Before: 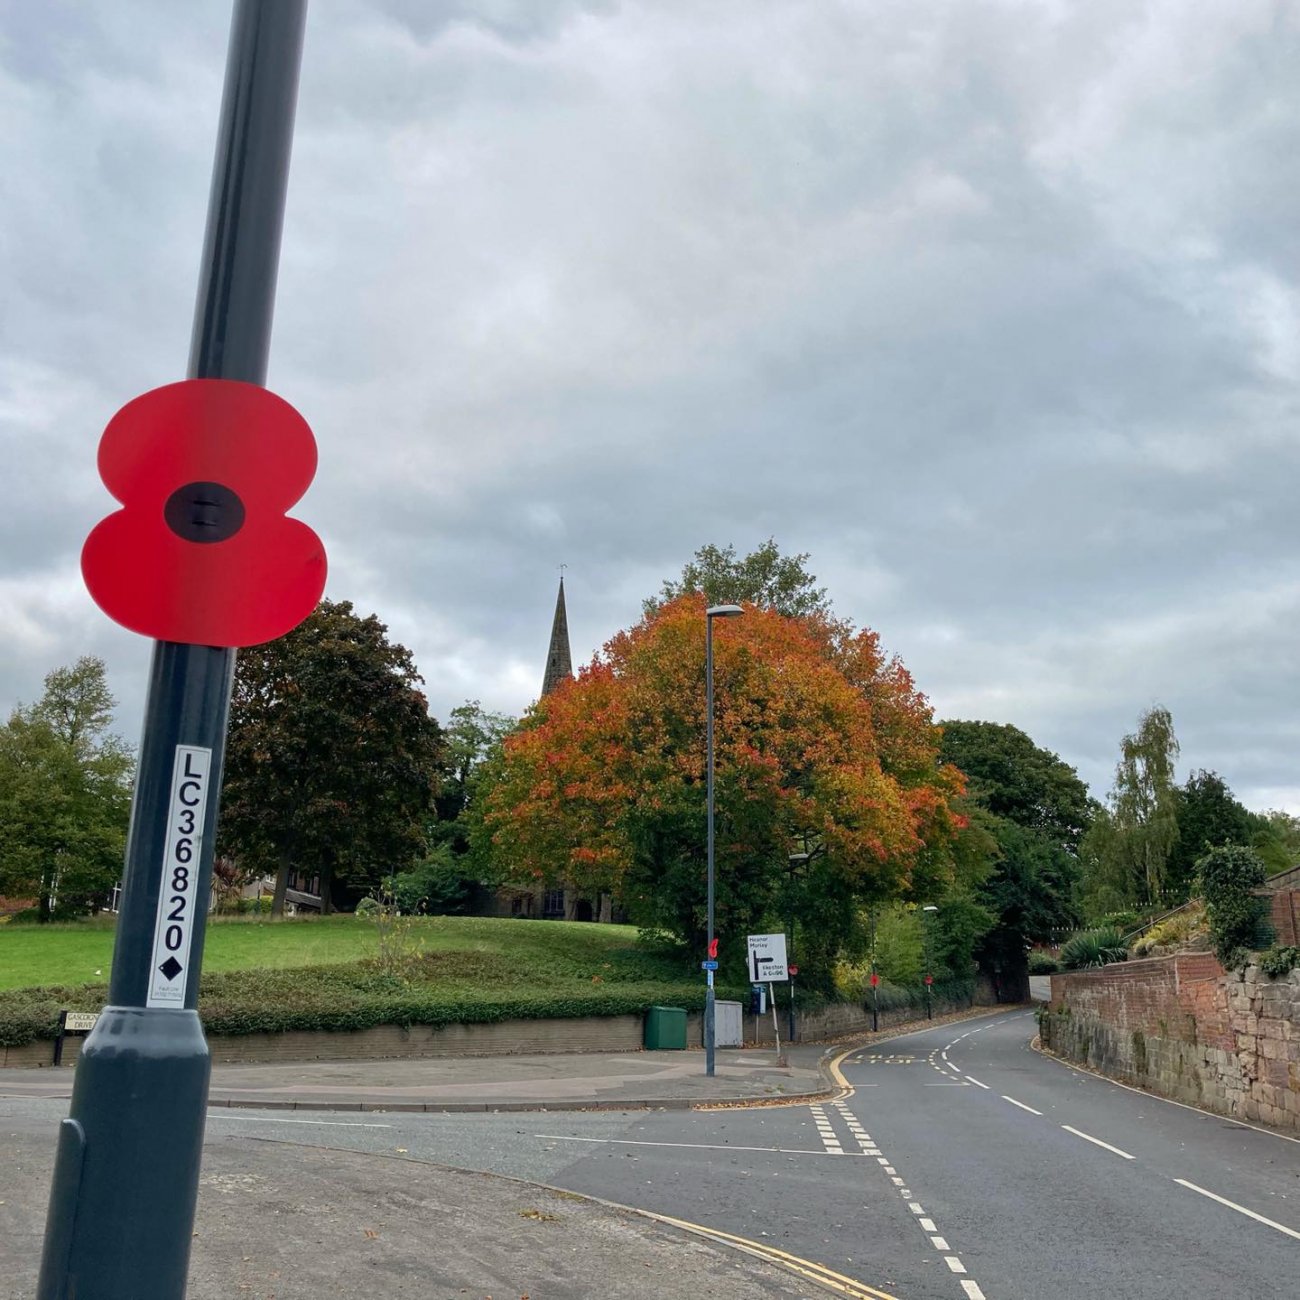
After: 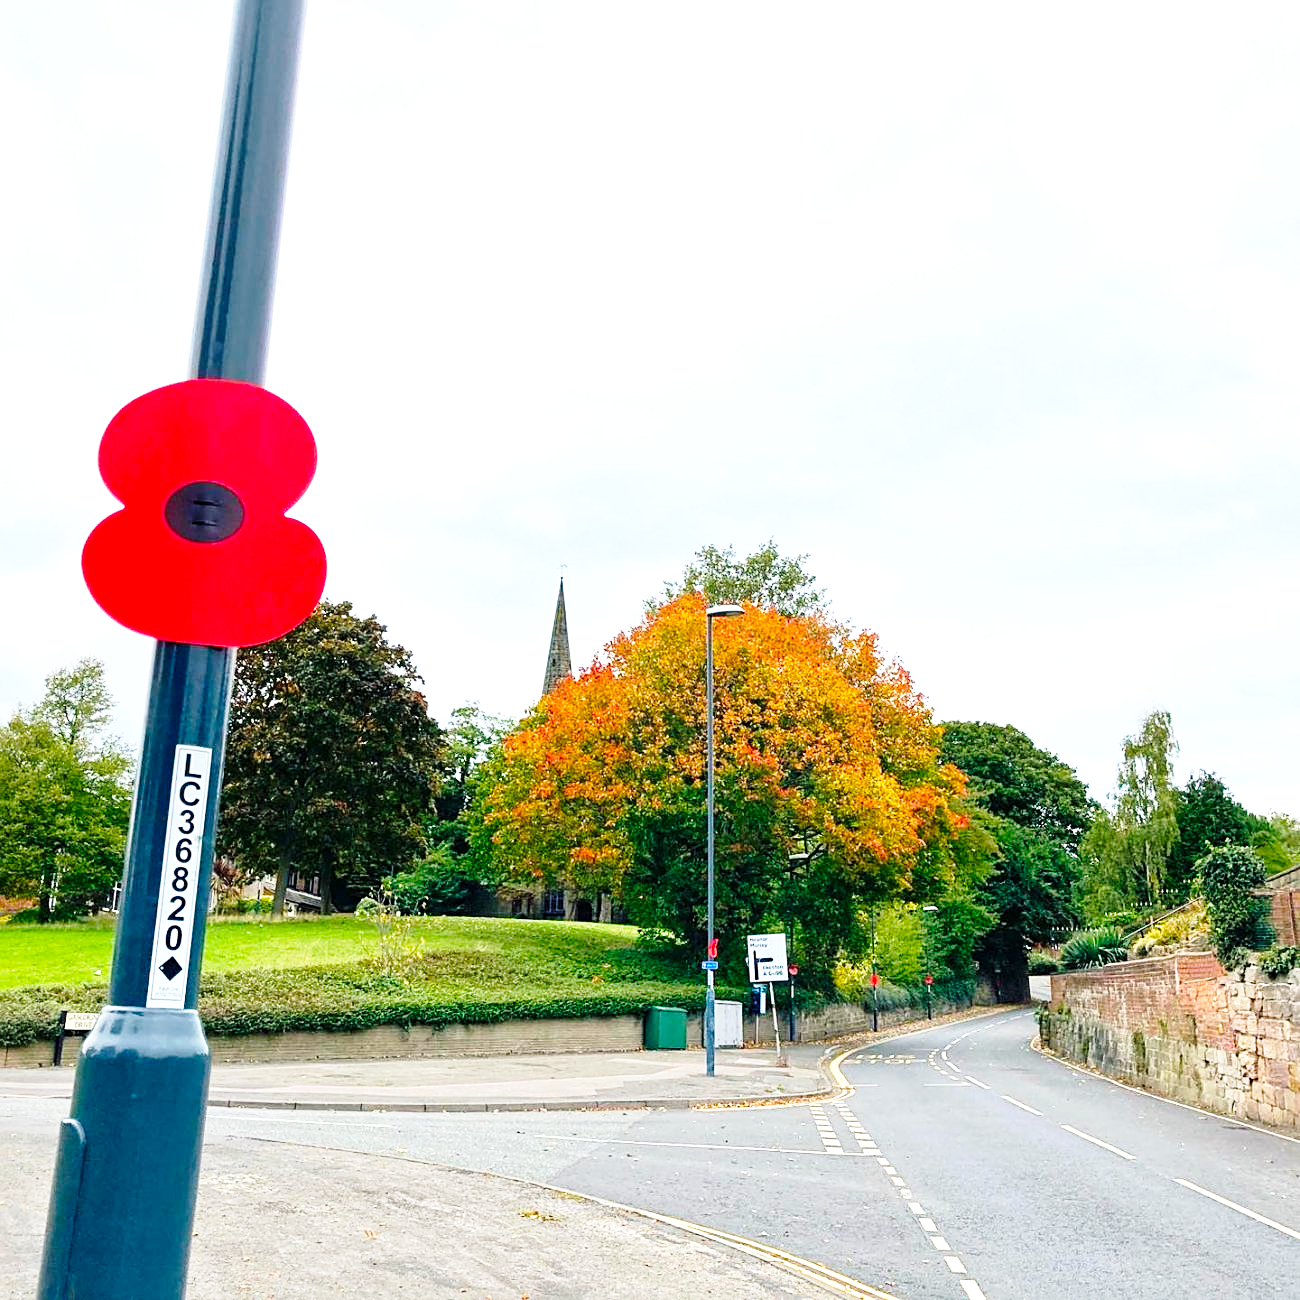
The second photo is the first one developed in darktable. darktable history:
base curve: curves: ch0 [(0, 0) (0.028, 0.03) (0.121, 0.232) (0.46, 0.748) (0.859, 0.968) (1, 1)], preserve colors none
exposure: exposure 0.991 EV, compensate highlight preservation false
color balance rgb: shadows lift › chroma 2.005%, shadows lift › hue 185.31°, perceptual saturation grading › global saturation 30.75%
sharpen: on, module defaults
